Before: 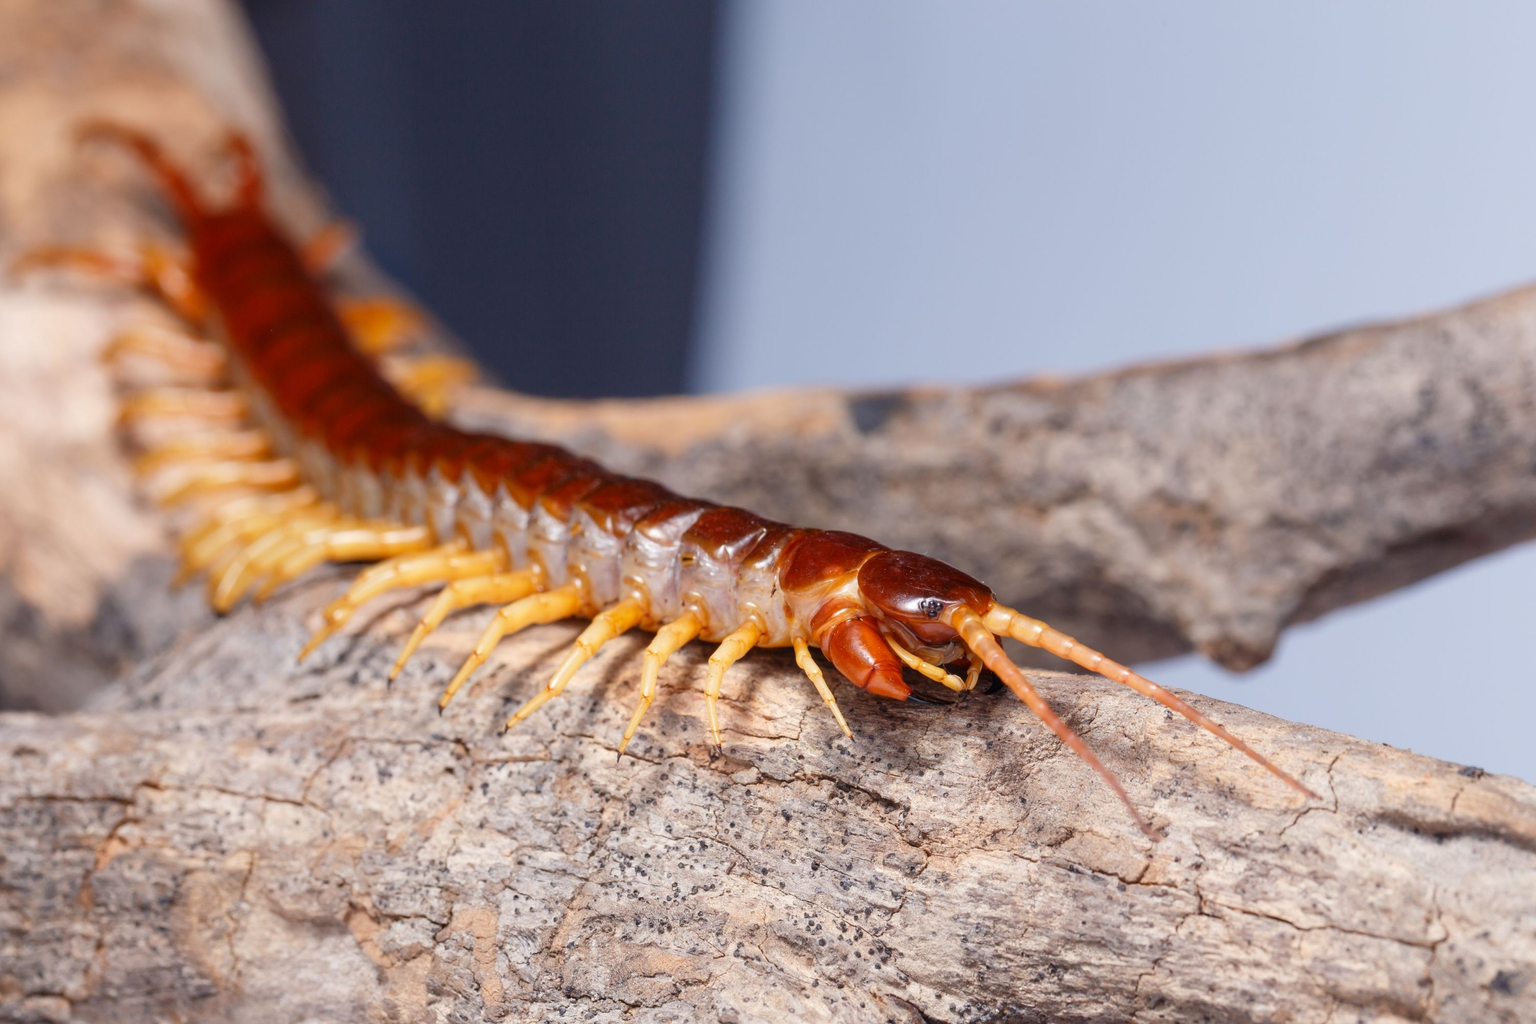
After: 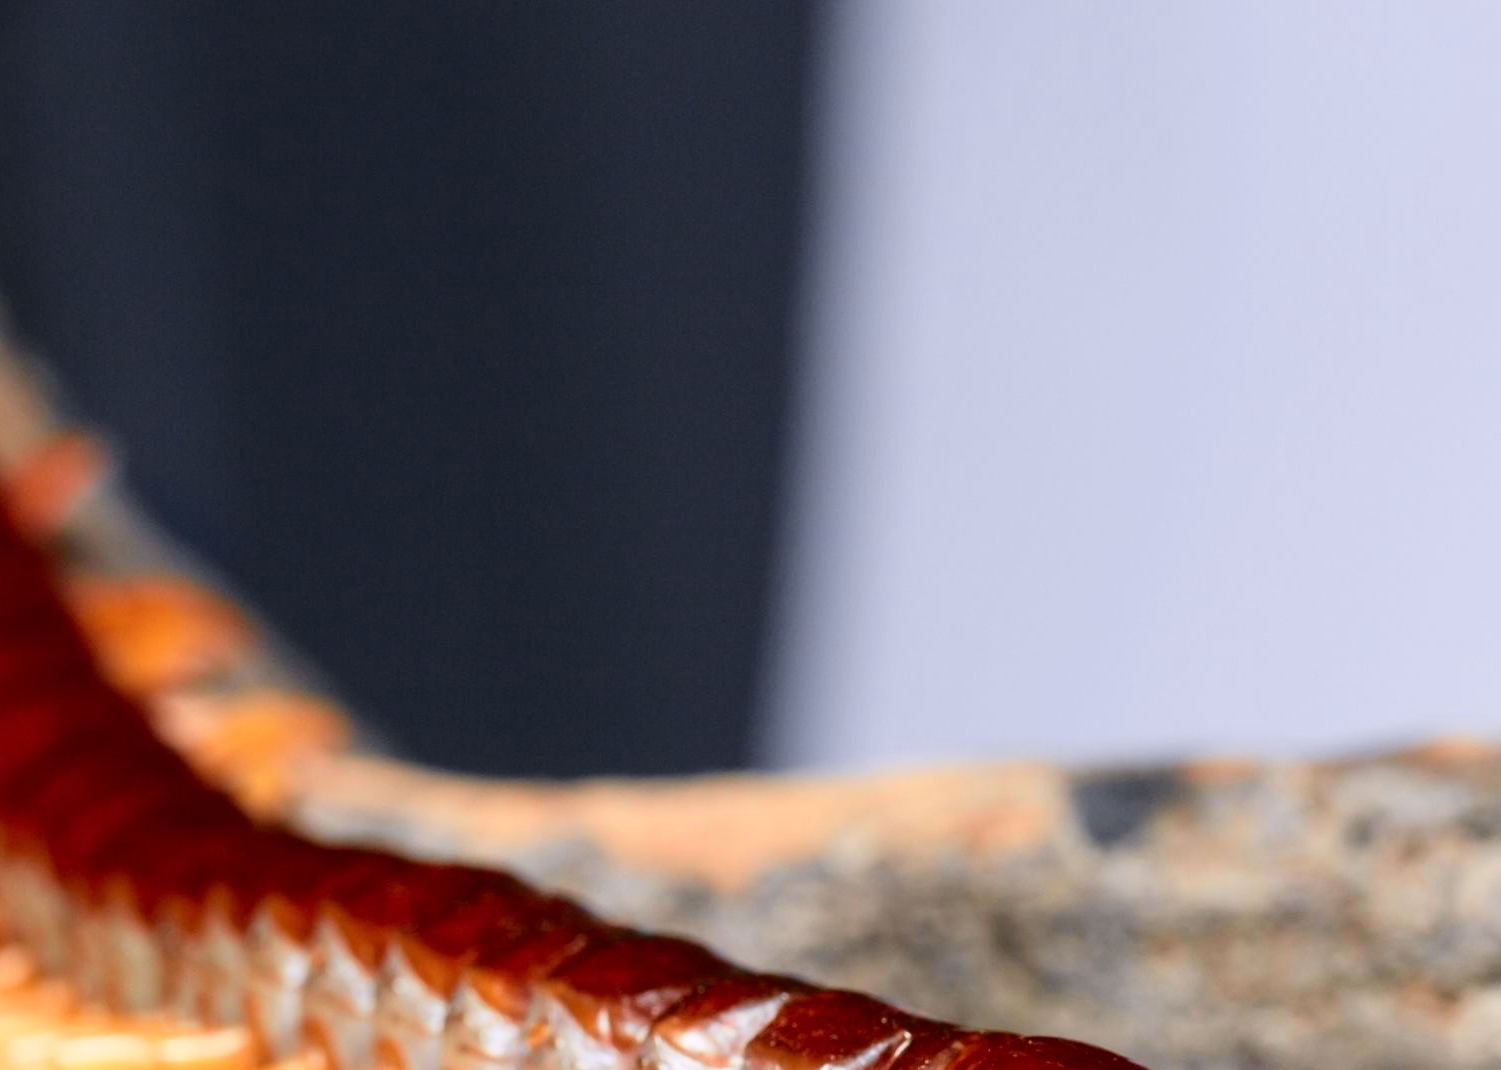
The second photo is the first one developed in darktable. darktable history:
color correction: highlights a* 3.12, highlights b* -1.55, shadows a* -0.101, shadows b* 2.52, saturation 0.98
tone curve: curves: ch0 [(0, 0.011) (0.053, 0.026) (0.174, 0.115) (0.398, 0.444) (0.673, 0.775) (0.829, 0.906) (0.991, 0.981)]; ch1 [(0, 0) (0.276, 0.206) (0.409, 0.383) (0.473, 0.458) (0.492, 0.499) (0.521, 0.502) (0.546, 0.543) (0.585, 0.617) (0.659, 0.686) (0.78, 0.8) (1, 1)]; ch2 [(0, 0) (0.438, 0.449) (0.473, 0.469) (0.503, 0.5) (0.523, 0.538) (0.562, 0.598) (0.612, 0.635) (0.695, 0.713) (1, 1)], color space Lab, independent channels, preserve colors none
crop: left 19.556%, right 30.401%, bottom 46.458%
